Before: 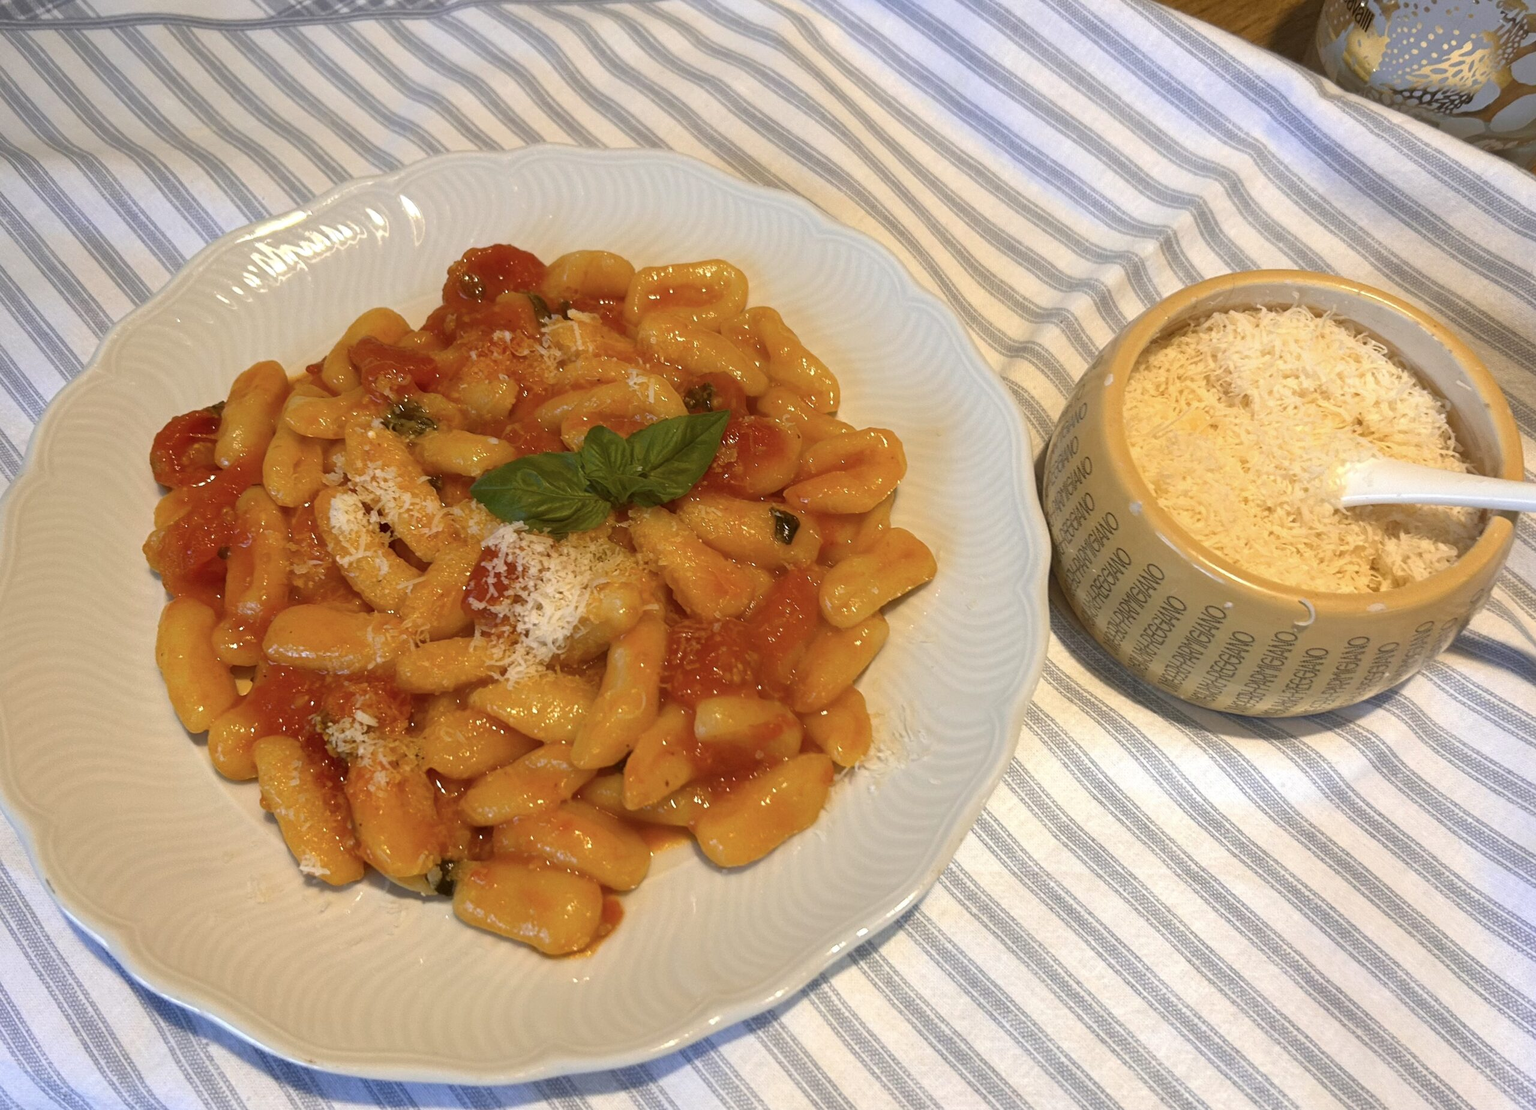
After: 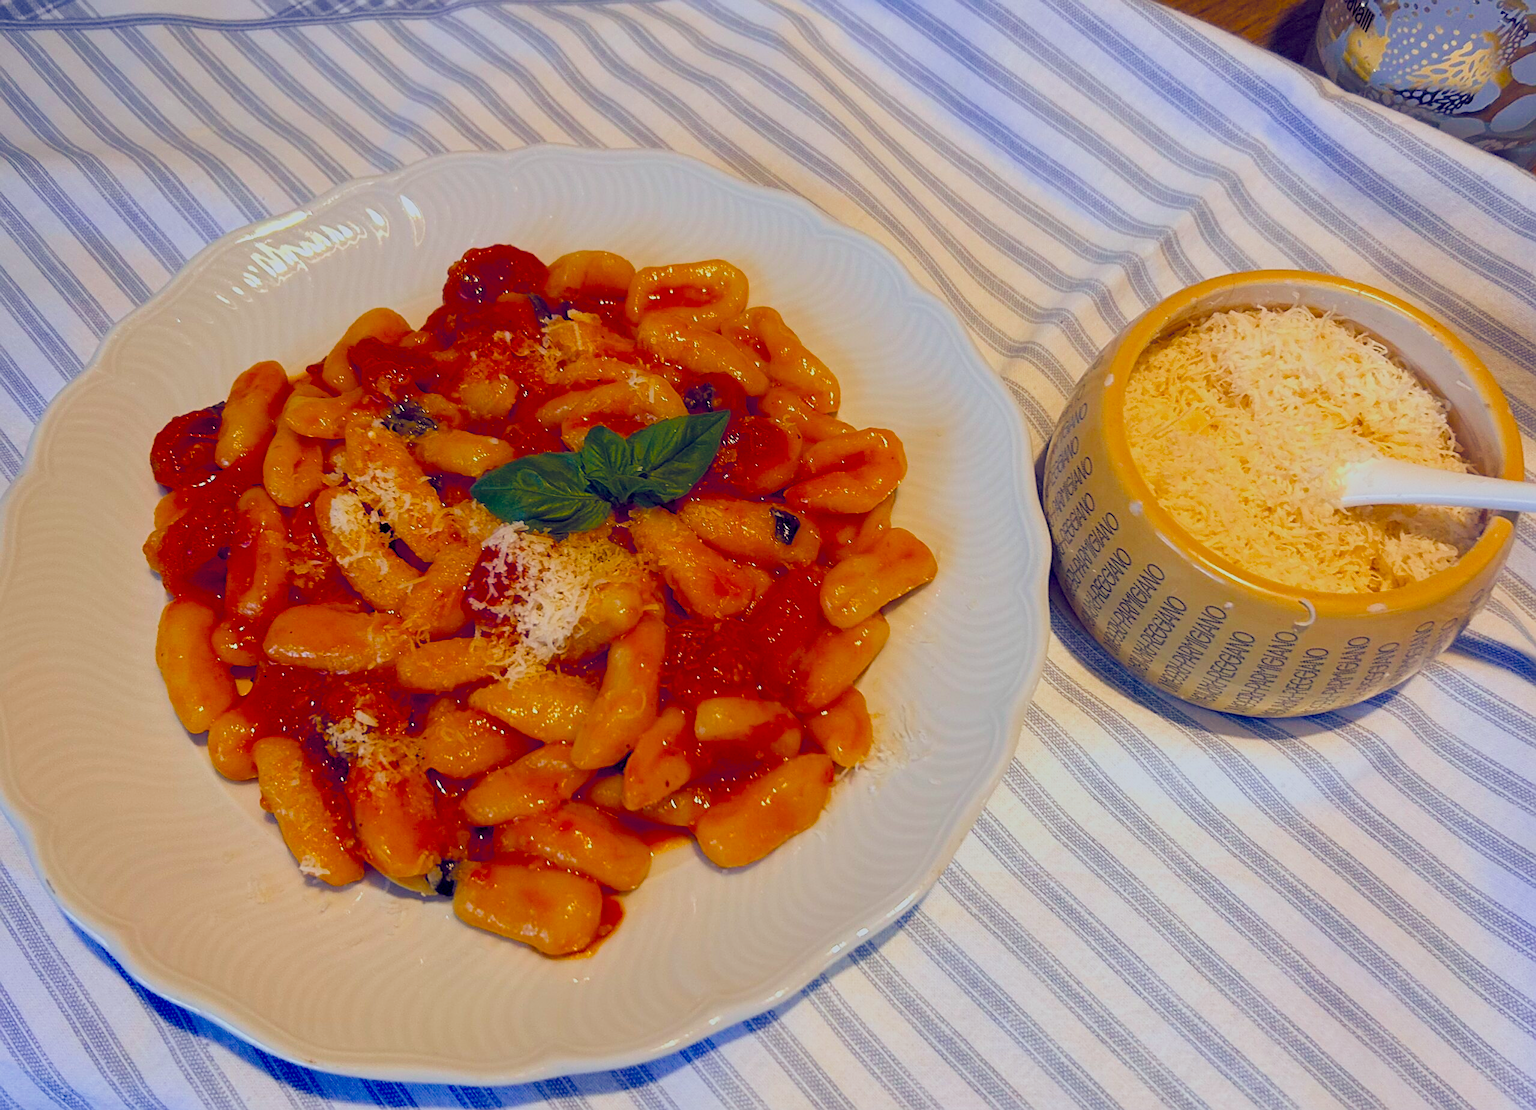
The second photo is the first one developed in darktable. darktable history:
filmic rgb: black relative exposure -8.79 EV, white relative exposure 4.98 EV, threshold 6 EV, target black luminance 0%, hardness 3.77, latitude 66.34%, contrast 0.822, highlights saturation mix 10%, shadows ↔ highlights balance 20%, add noise in highlights 0.1, color science v4 (2020), iterations of high-quality reconstruction 0, type of noise poissonian, enable highlight reconstruction true
sharpen: on, module defaults
vibrance: vibrance 0%
color balance rgb: shadows lift › luminance -41.13%, shadows lift › chroma 14.13%, shadows lift › hue 260°, power › luminance -3.76%, power › chroma 0.56%, power › hue 40.37°, highlights gain › luminance 16.81%, highlights gain › chroma 2.94%, highlights gain › hue 260°, global offset › luminance -0.29%, global offset › chroma 0.31%, global offset › hue 260°, perceptual saturation grading › global saturation 20%, perceptual saturation grading › highlights -13.92%, perceptual saturation grading › shadows 50%
